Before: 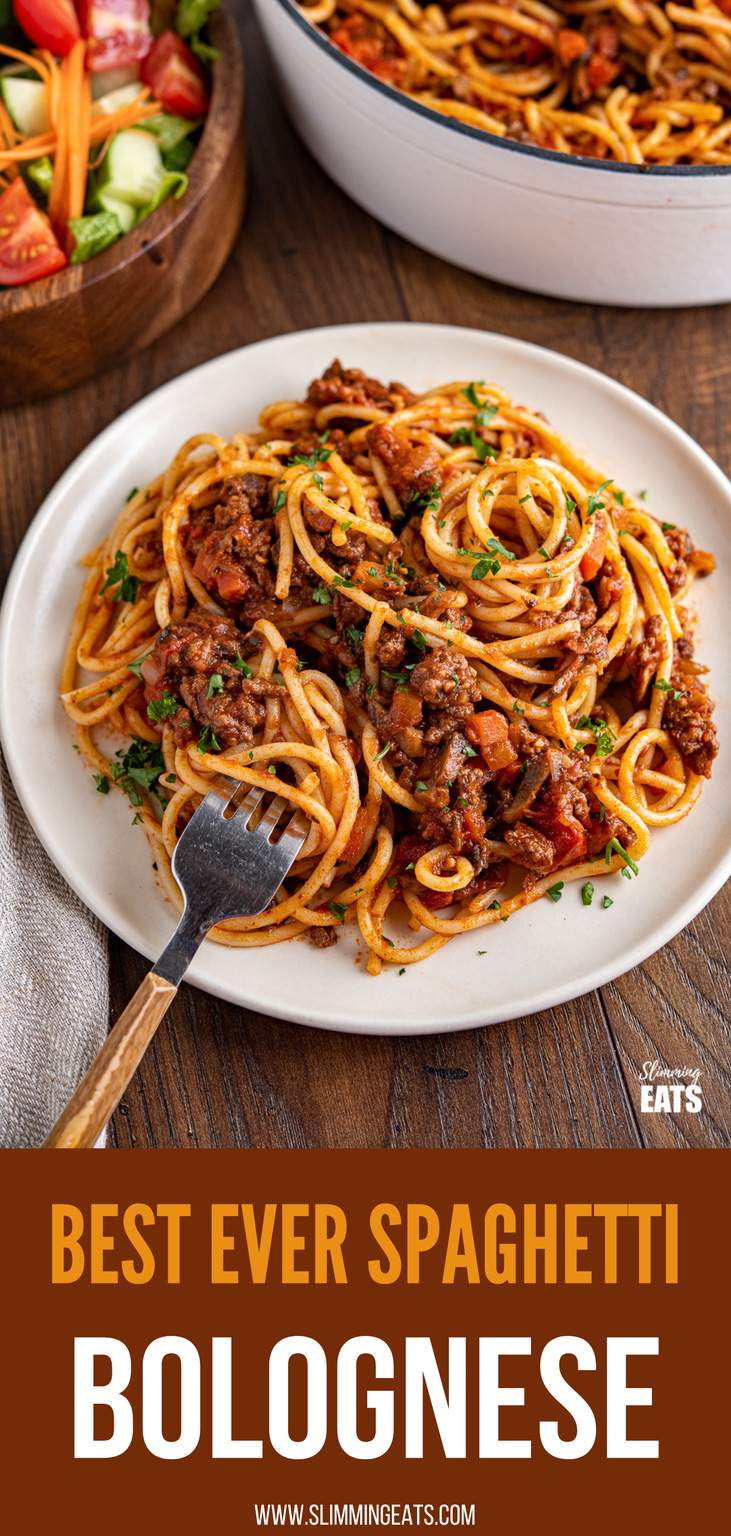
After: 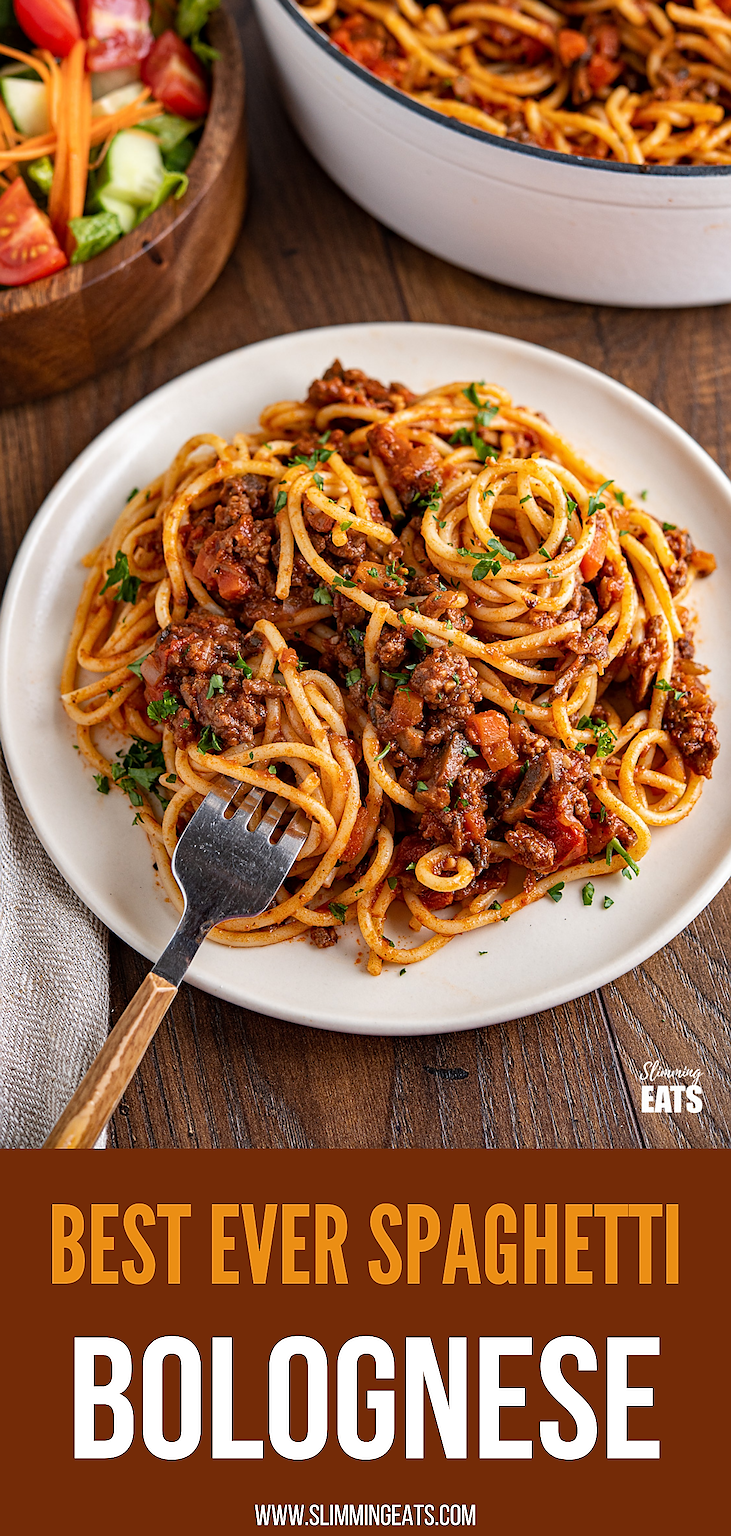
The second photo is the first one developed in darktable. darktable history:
levels: mode automatic, levels [0, 0.48, 0.961]
sharpen: radius 1.414, amount 1.239, threshold 0.759
color calibration: gray › normalize channels true, illuminant same as pipeline (D50), adaptation XYZ, x 0.345, y 0.357, temperature 5007.22 K, gamut compression 0.003
